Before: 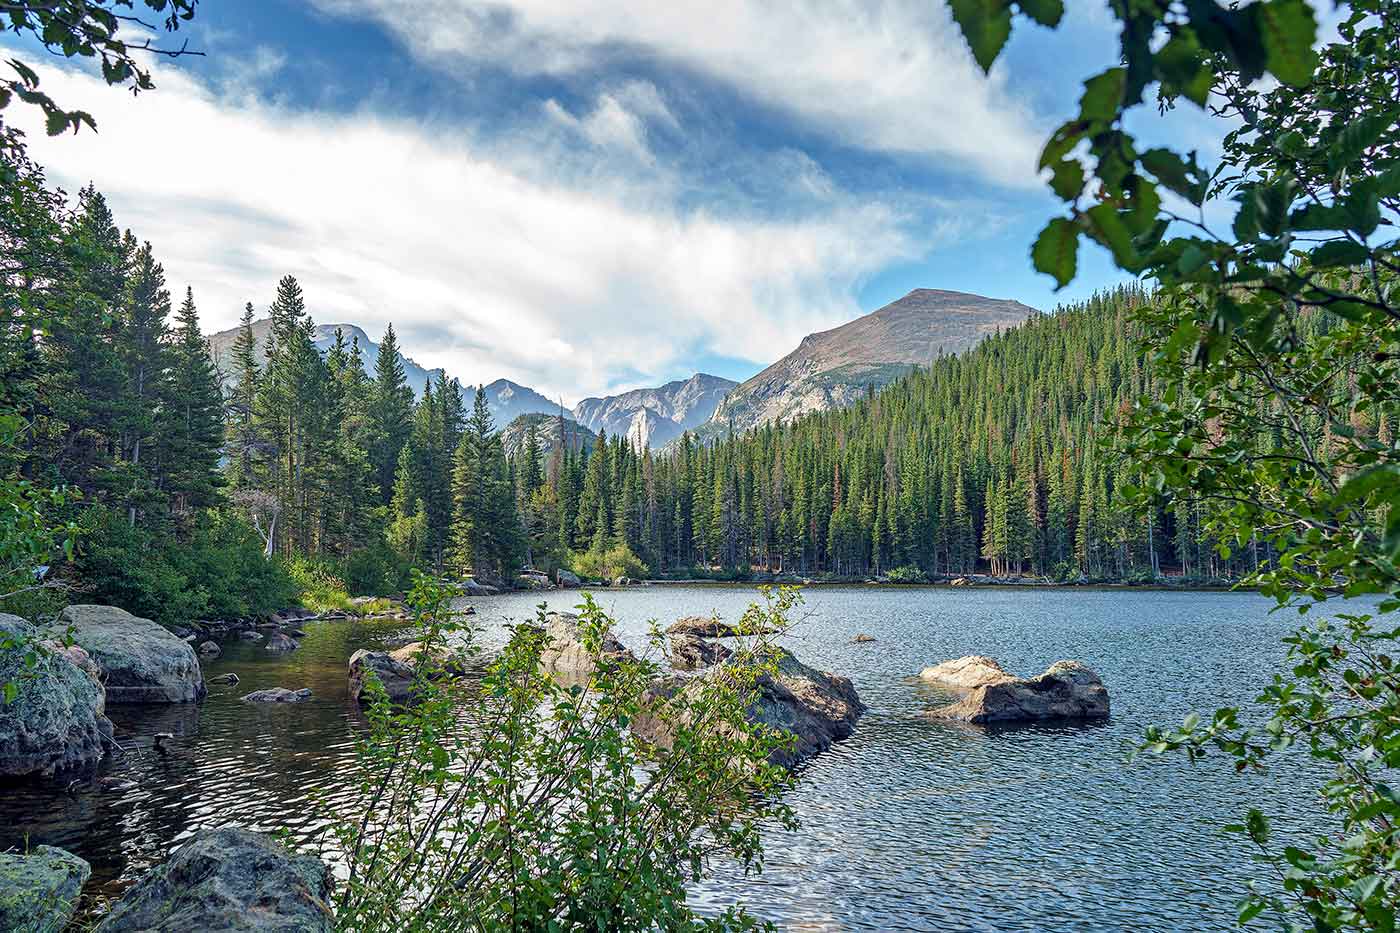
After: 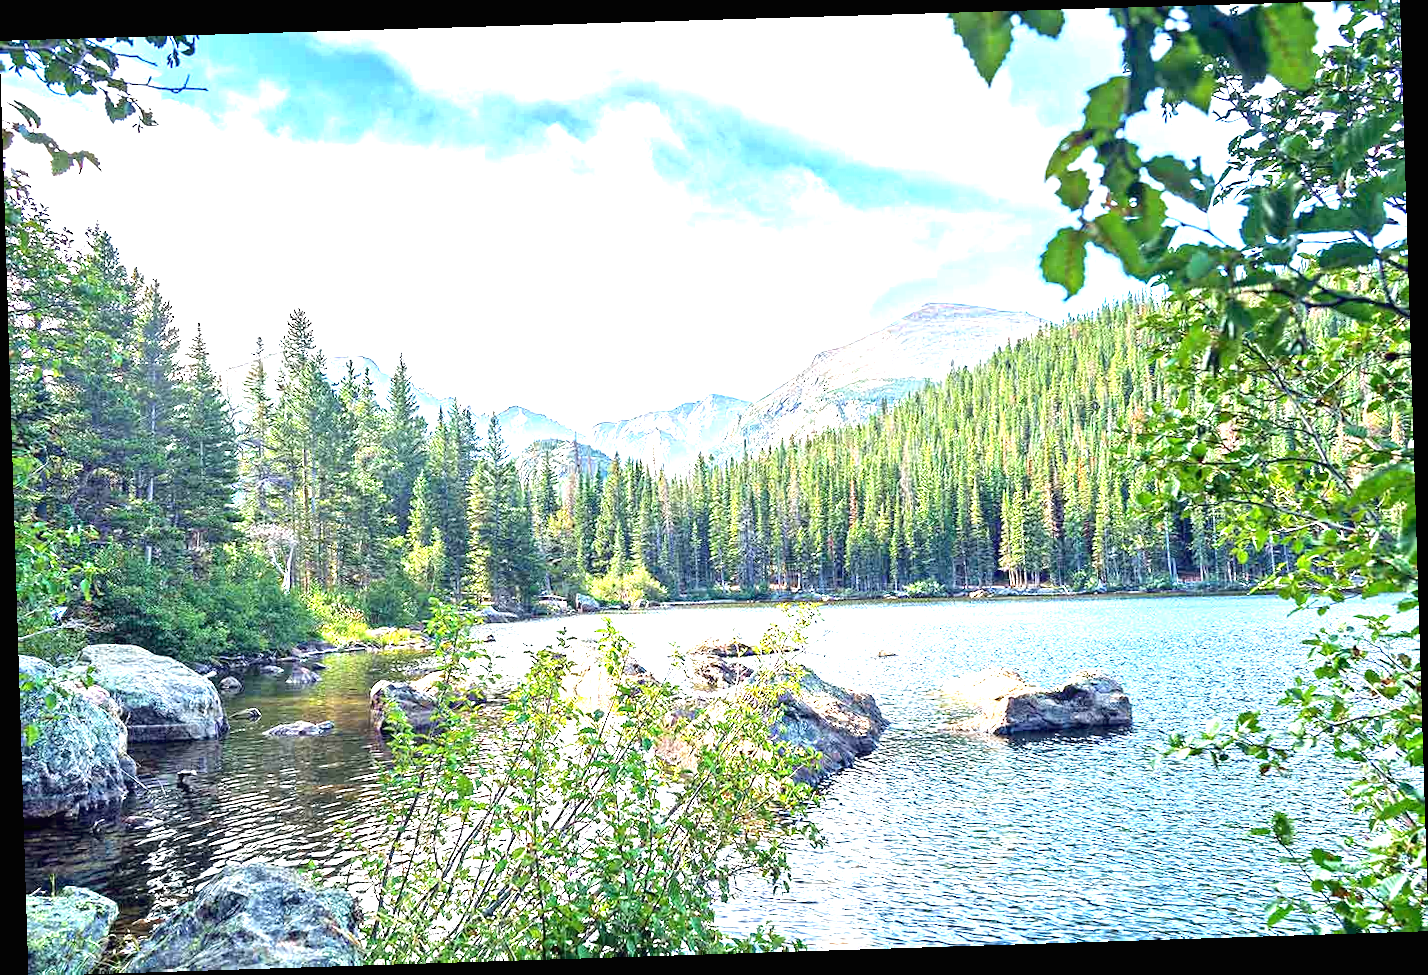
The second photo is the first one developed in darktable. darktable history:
rotate and perspective: rotation -1.77°, lens shift (horizontal) 0.004, automatic cropping off
exposure: black level correction 0, exposure 2.088 EV, compensate exposure bias true, compensate highlight preservation false
